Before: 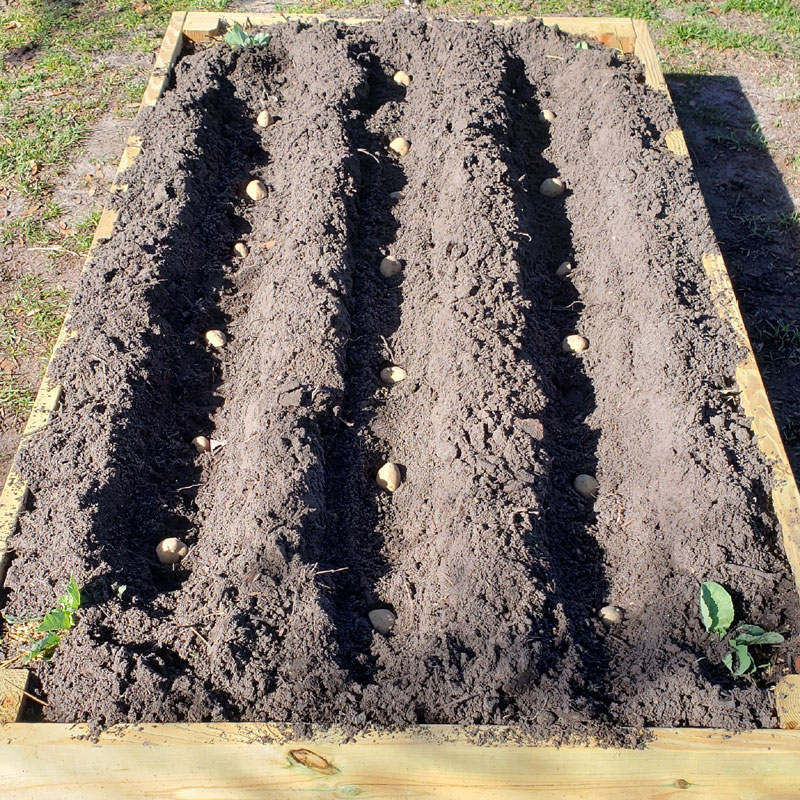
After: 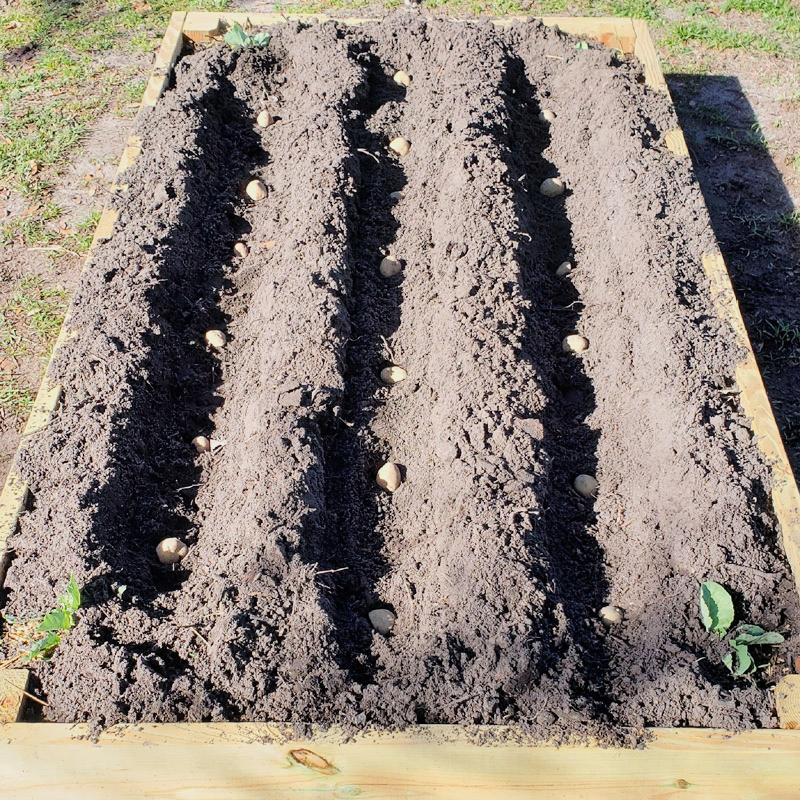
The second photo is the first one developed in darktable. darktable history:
exposure: black level correction -0.002, exposure 0.54 EV, compensate highlight preservation false
filmic rgb: hardness 4.17
